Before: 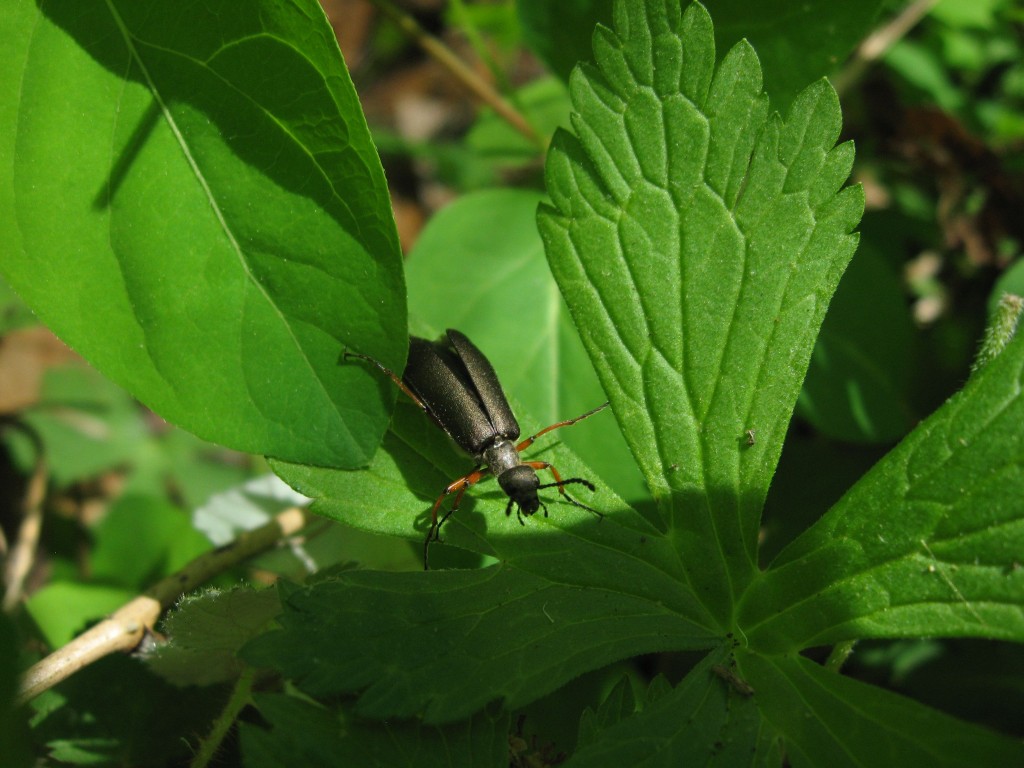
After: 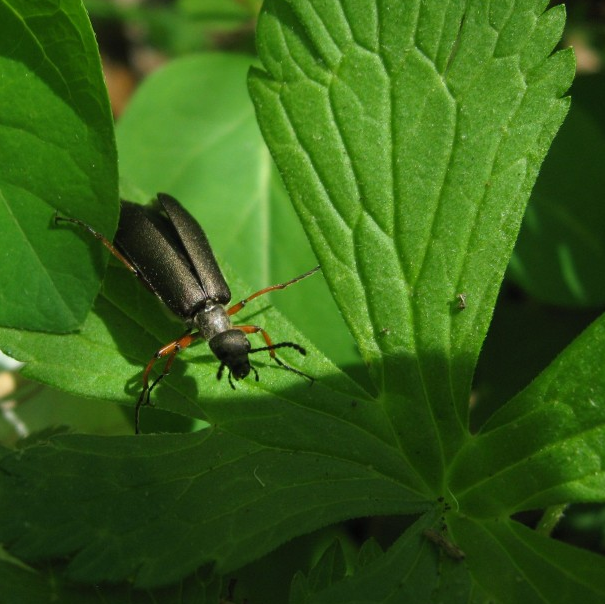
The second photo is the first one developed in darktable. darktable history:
crop and rotate: left 28.256%, top 17.734%, right 12.656%, bottom 3.573%
shadows and highlights: radius 331.84, shadows 53.55, highlights -100, compress 94.63%, highlights color adjustment 73.23%, soften with gaussian
